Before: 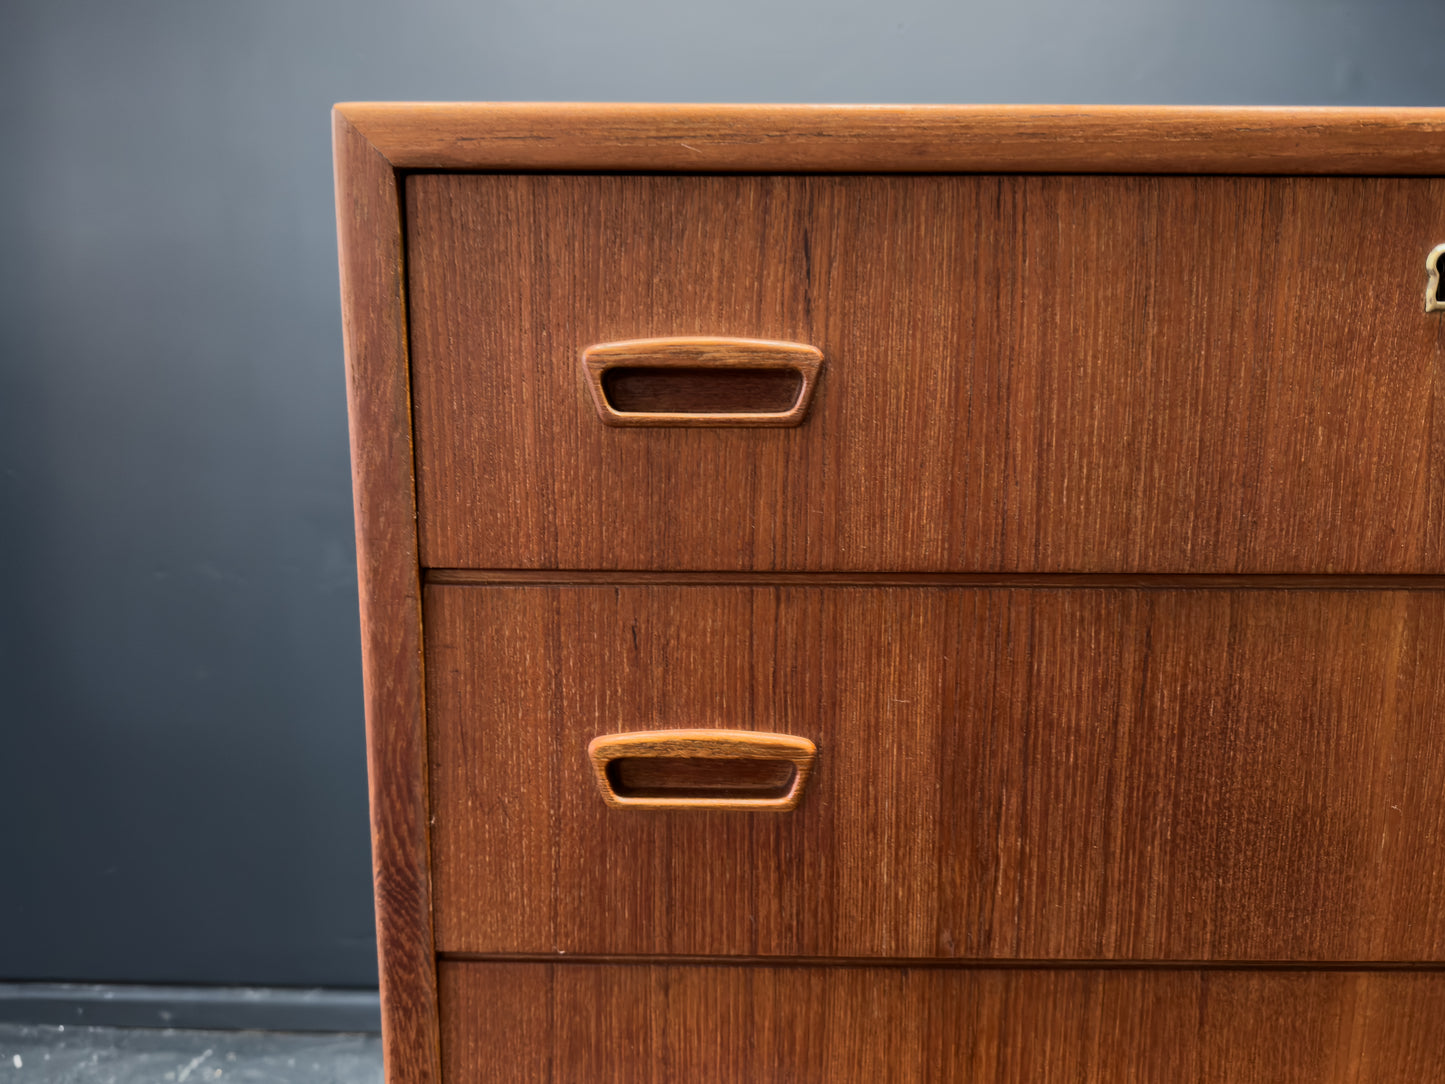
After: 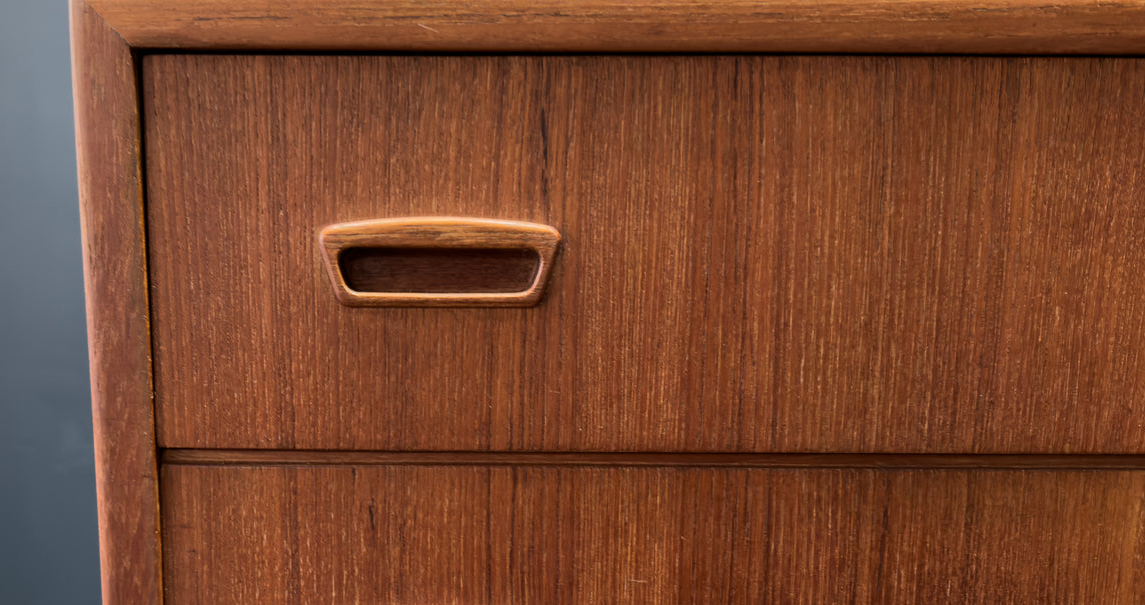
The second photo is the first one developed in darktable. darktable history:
crop: left 18.238%, top 11.087%, right 2.522%, bottom 33.019%
